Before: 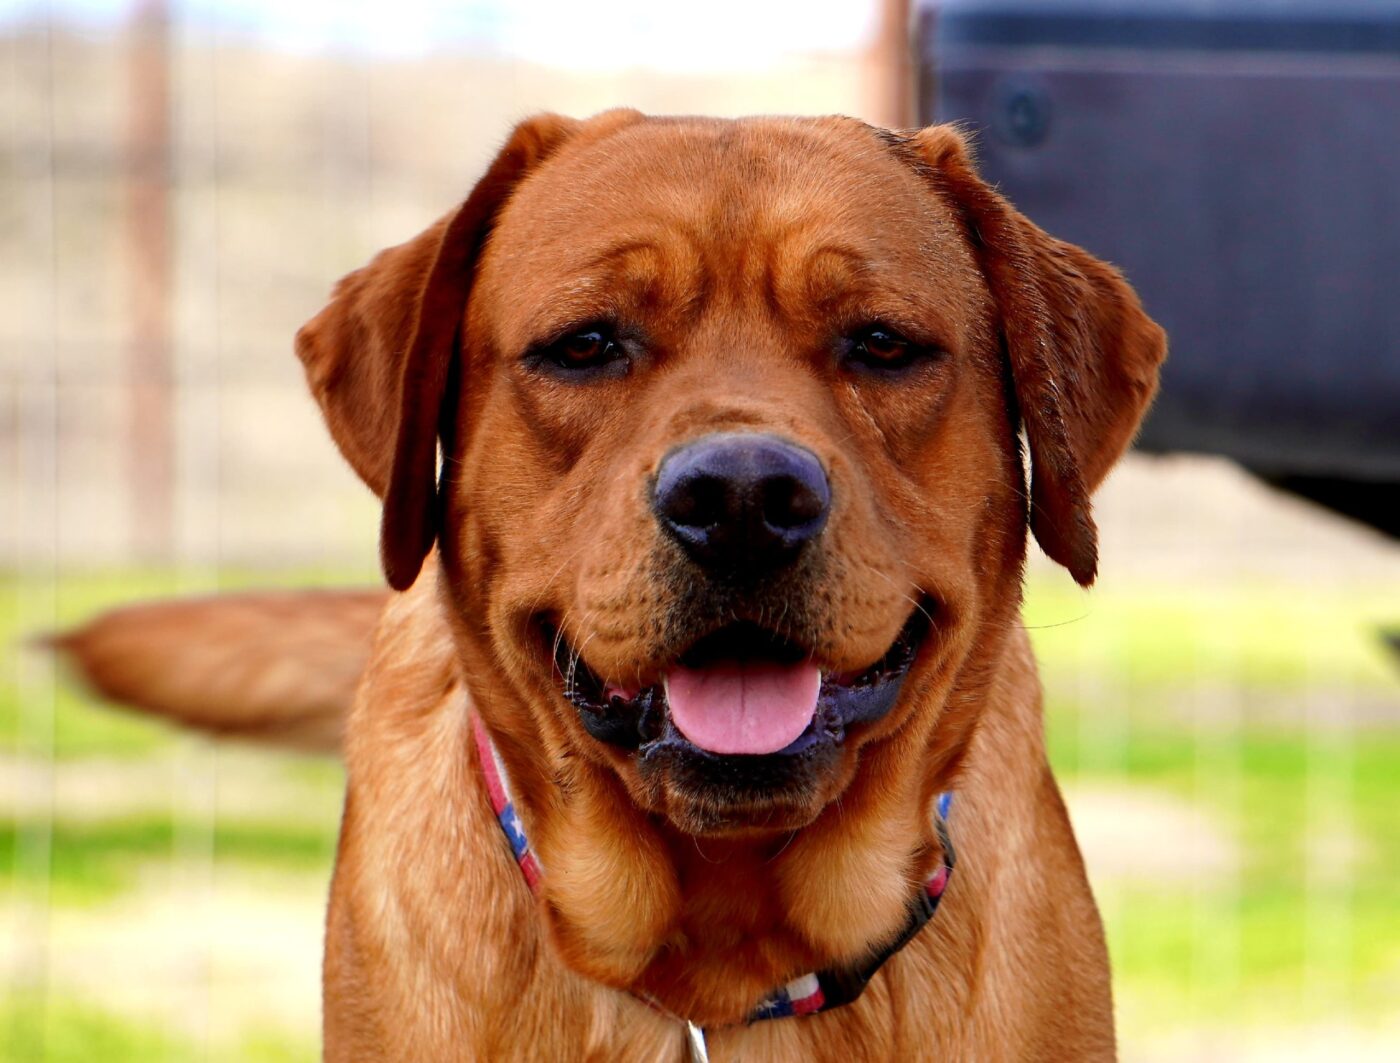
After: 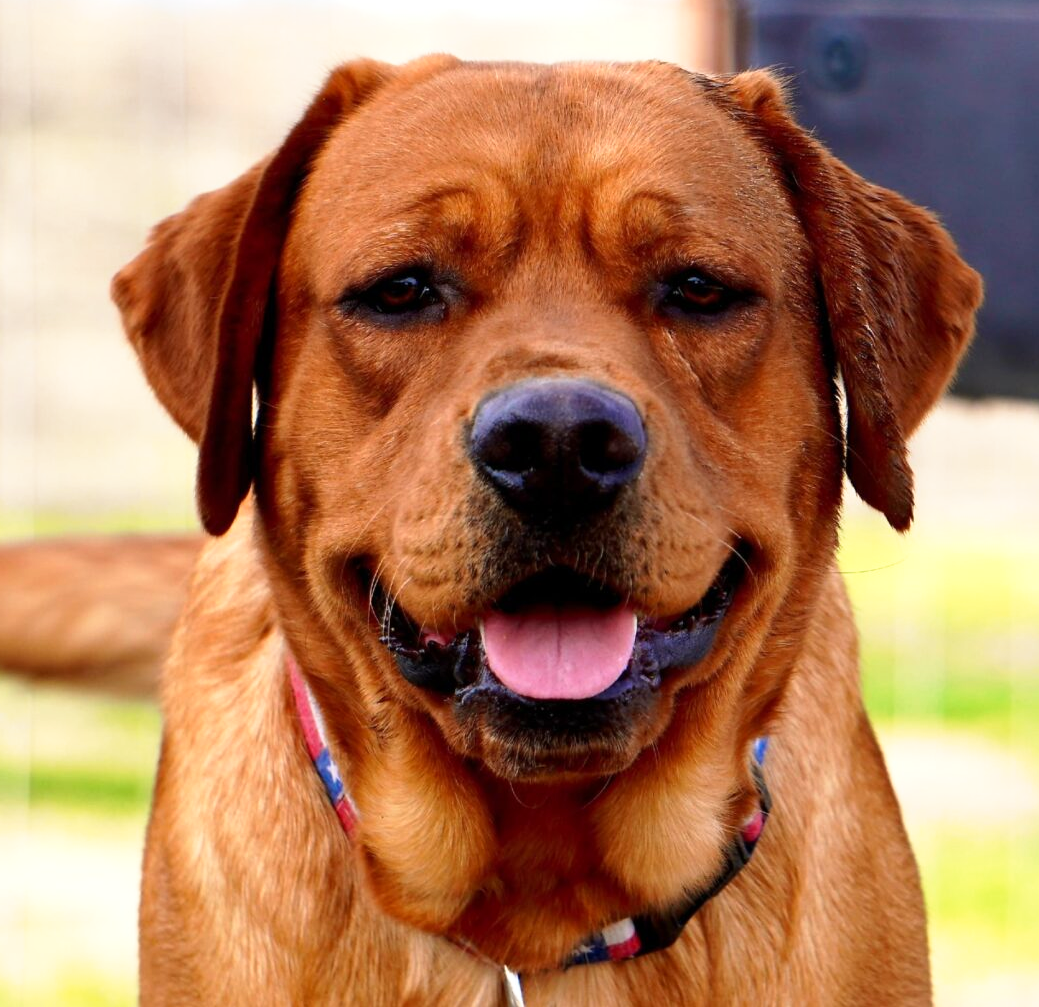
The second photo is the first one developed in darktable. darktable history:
crop and rotate: left 13.15%, top 5.251%, right 12.609%
tone curve: curves: ch0 [(0, 0) (0.003, 0.003) (0.011, 0.012) (0.025, 0.027) (0.044, 0.048) (0.069, 0.076) (0.1, 0.109) (0.136, 0.148) (0.177, 0.194) (0.224, 0.245) (0.277, 0.303) (0.335, 0.366) (0.399, 0.436) (0.468, 0.511) (0.543, 0.593) (0.623, 0.681) (0.709, 0.775) (0.801, 0.875) (0.898, 0.954) (1, 1)], preserve colors none
